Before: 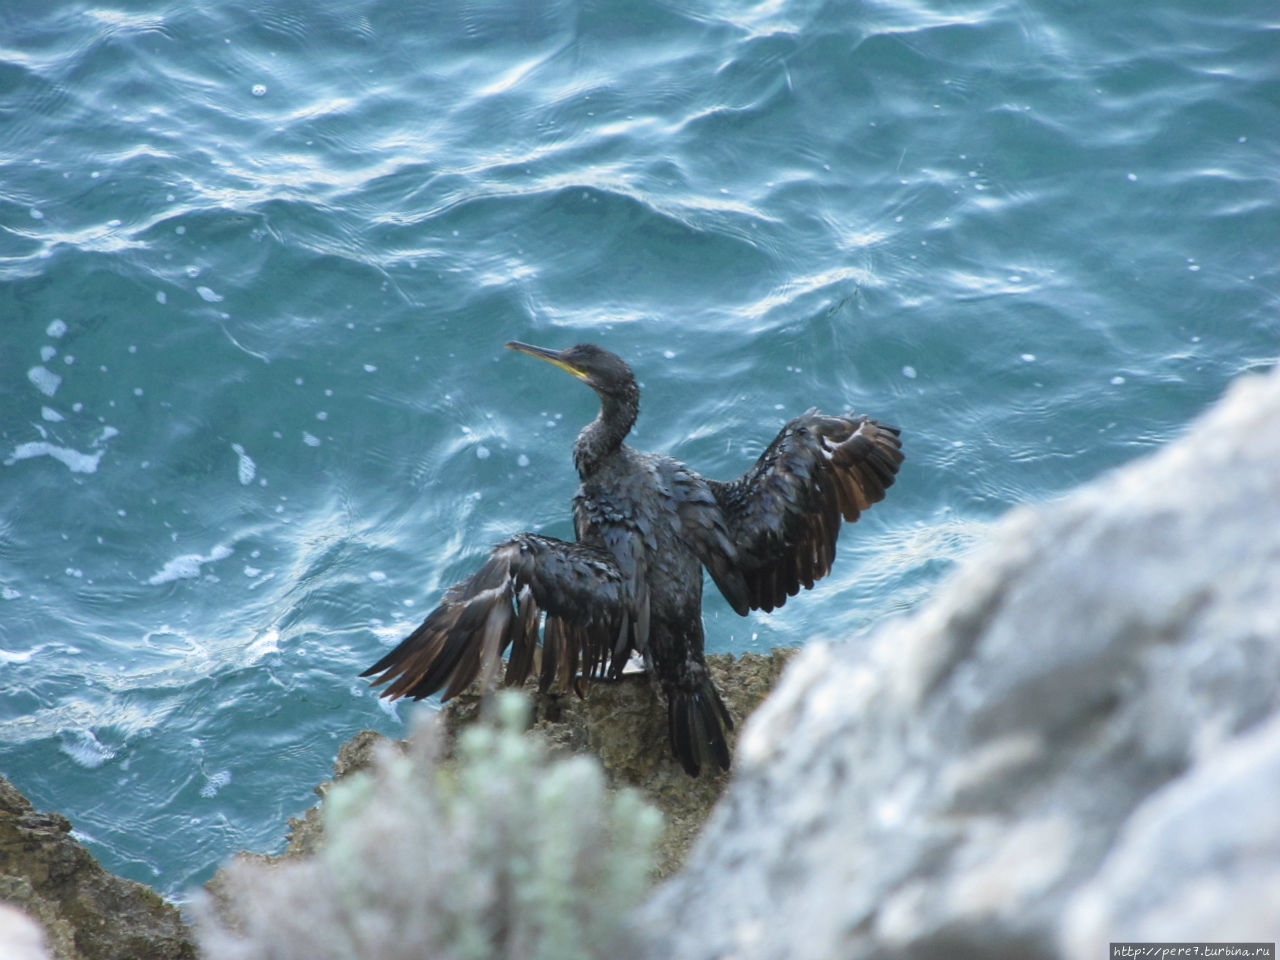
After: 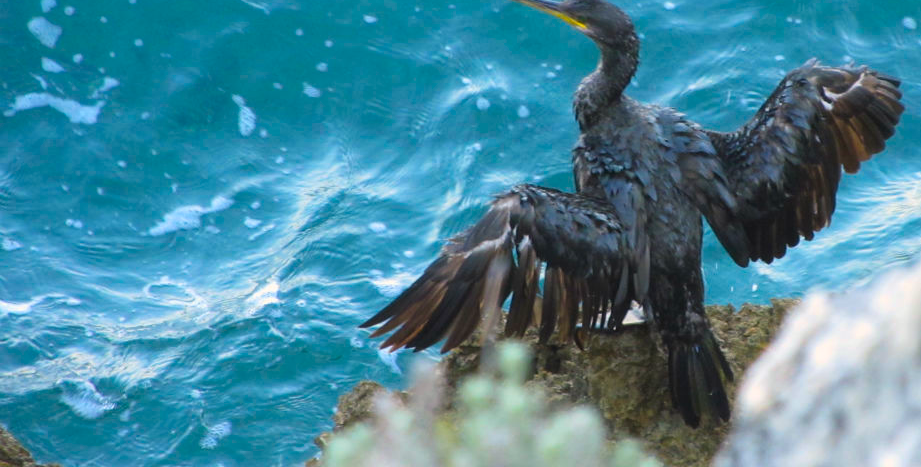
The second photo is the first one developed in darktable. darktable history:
crop: top 36.428%, right 28.014%, bottom 14.919%
color balance rgb: highlights gain › chroma 1.723%, highlights gain › hue 56.56°, linear chroma grading › shadows -29.542%, linear chroma grading › global chroma 34.683%, perceptual saturation grading › global saturation 25.043%, global vibrance 20%
